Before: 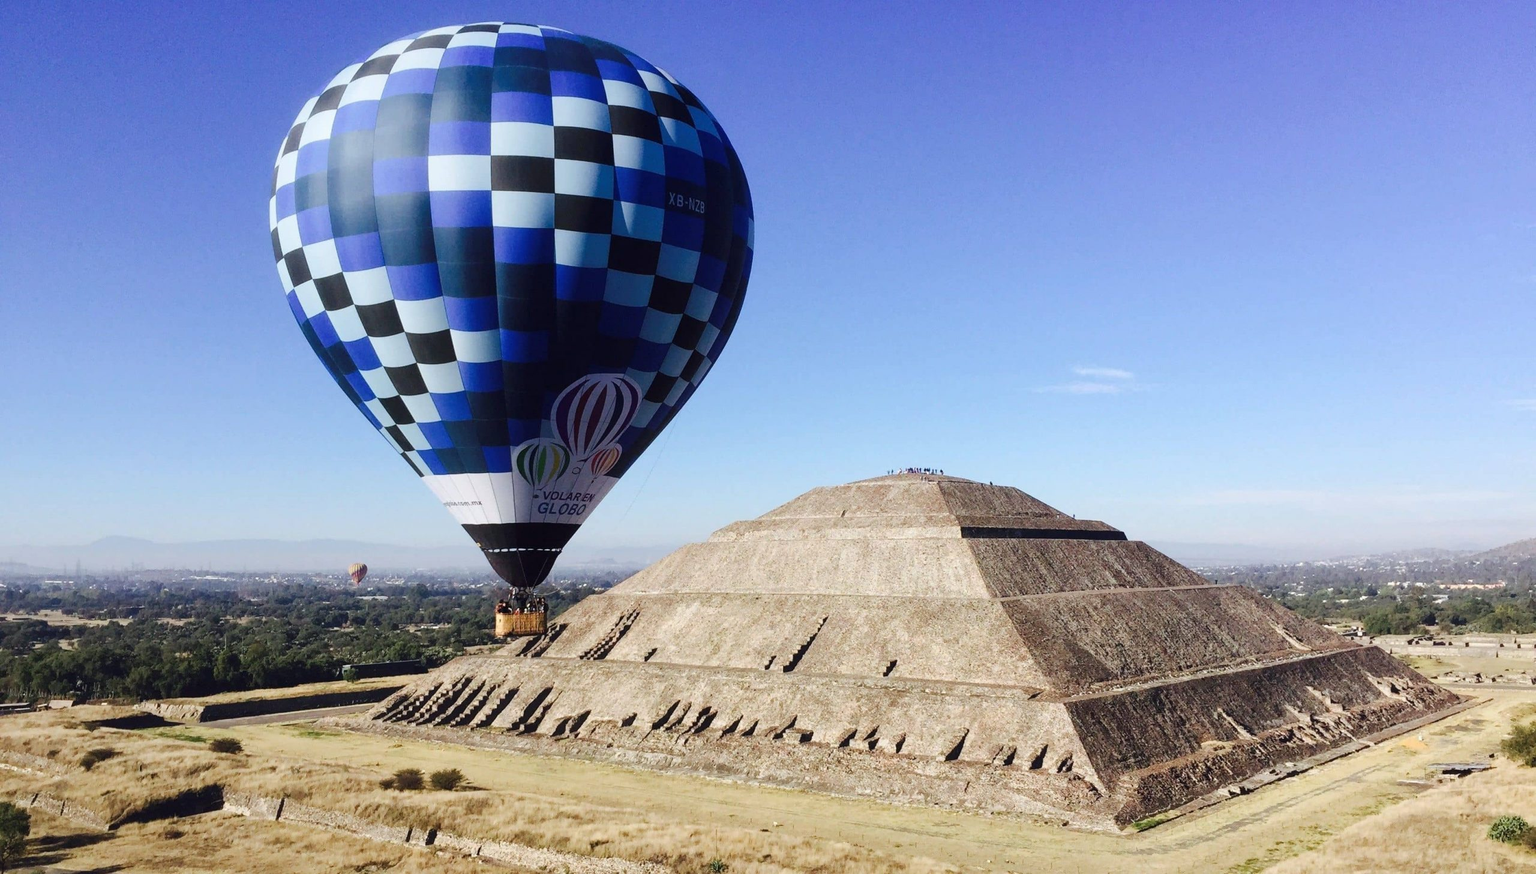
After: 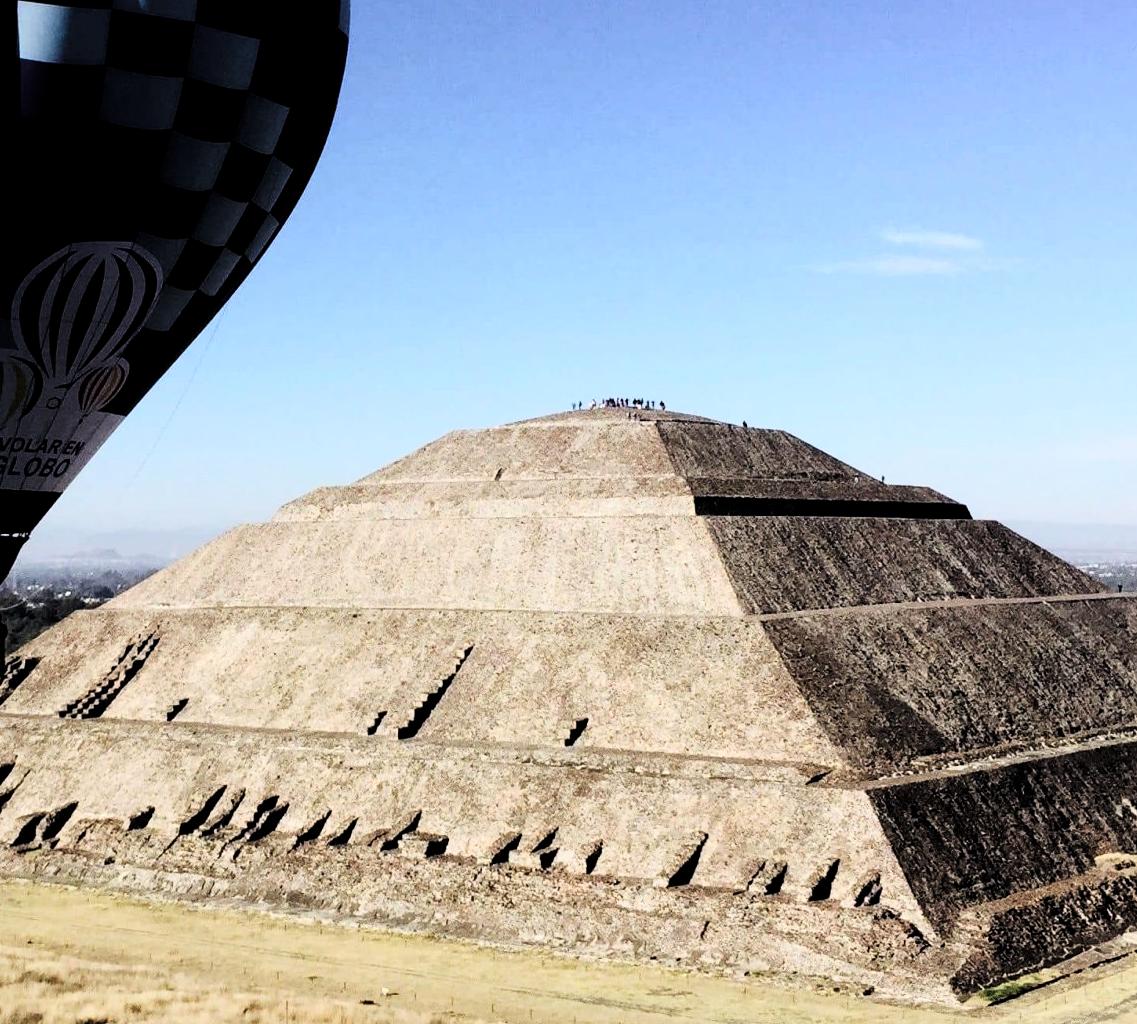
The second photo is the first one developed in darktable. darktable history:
tone curve: curves: ch0 [(0, 0) (0.078, 0) (0.241, 0.056) (0.59, 0.574) (0.802, 0.868) (1, 1)], color space Lab, linked channels, preserve colors none
crop: left 35.432%, top 26.233%, right 20.145%, bottom 3.432%
